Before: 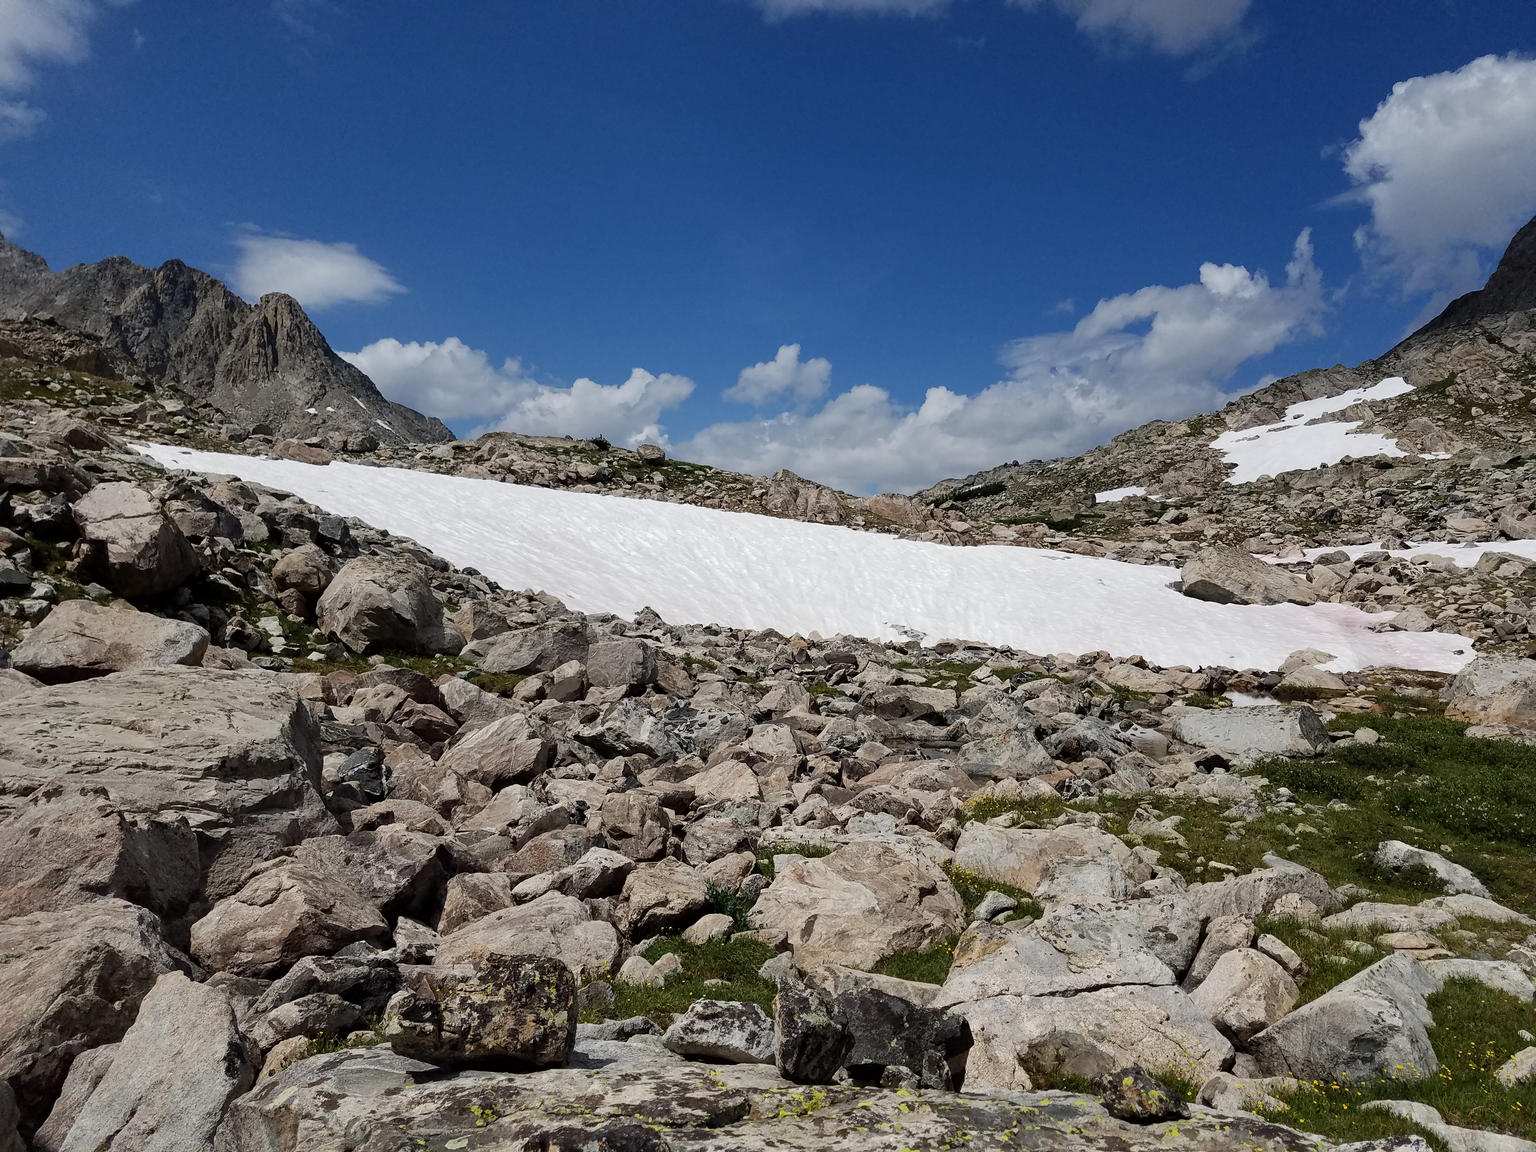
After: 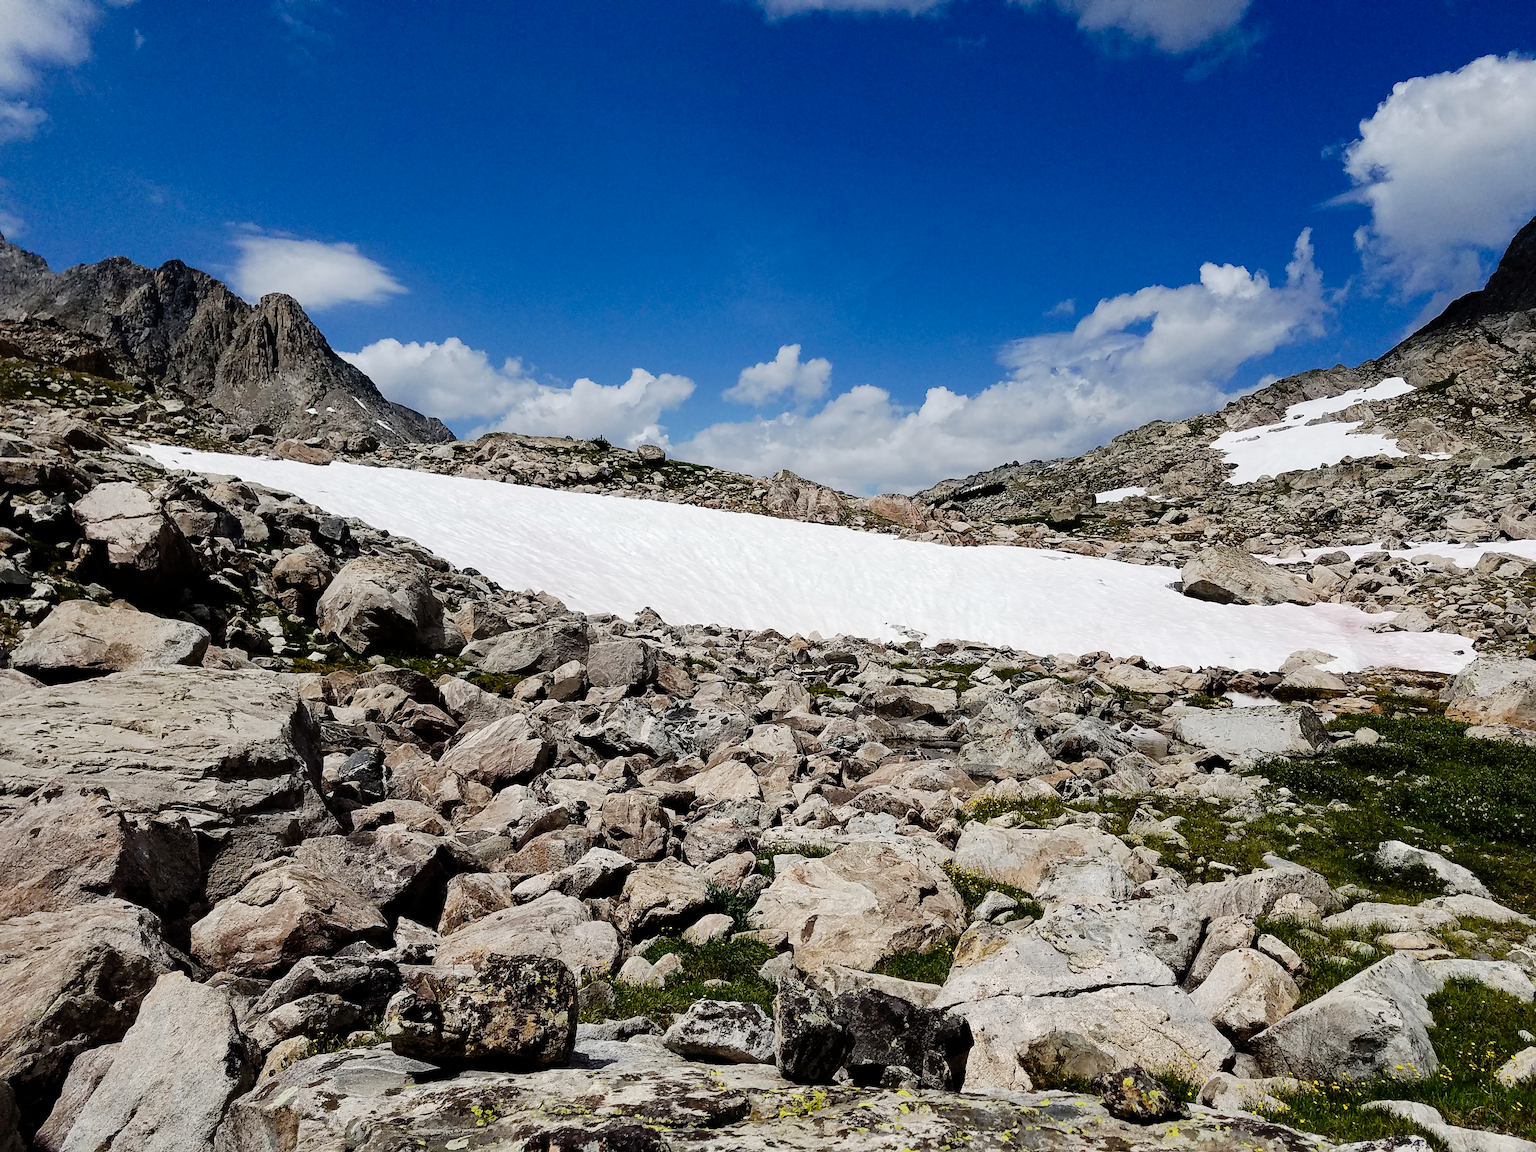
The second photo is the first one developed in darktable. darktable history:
sharpen: amount 0.214
tone curve: curves: ch0 [(0, 0) (0.003, 0) (0.011, 0.001) (0.025, 0.003) (0.044, 0.005) (0.069, 0.013) (0.1, 0.024) (0.136, 0.04) (0.177, 0.087) (0.224, 0.148) (0.277, 0.238) (0.335, 0.335) (0.399, 0.43) (0.468, 0.524) (0.543, 0.621) (0.623, 0.712) (0.709, 0.788) (0.801, 0.867) (0.898, 0.947) (1, 1)], preserve colors none
